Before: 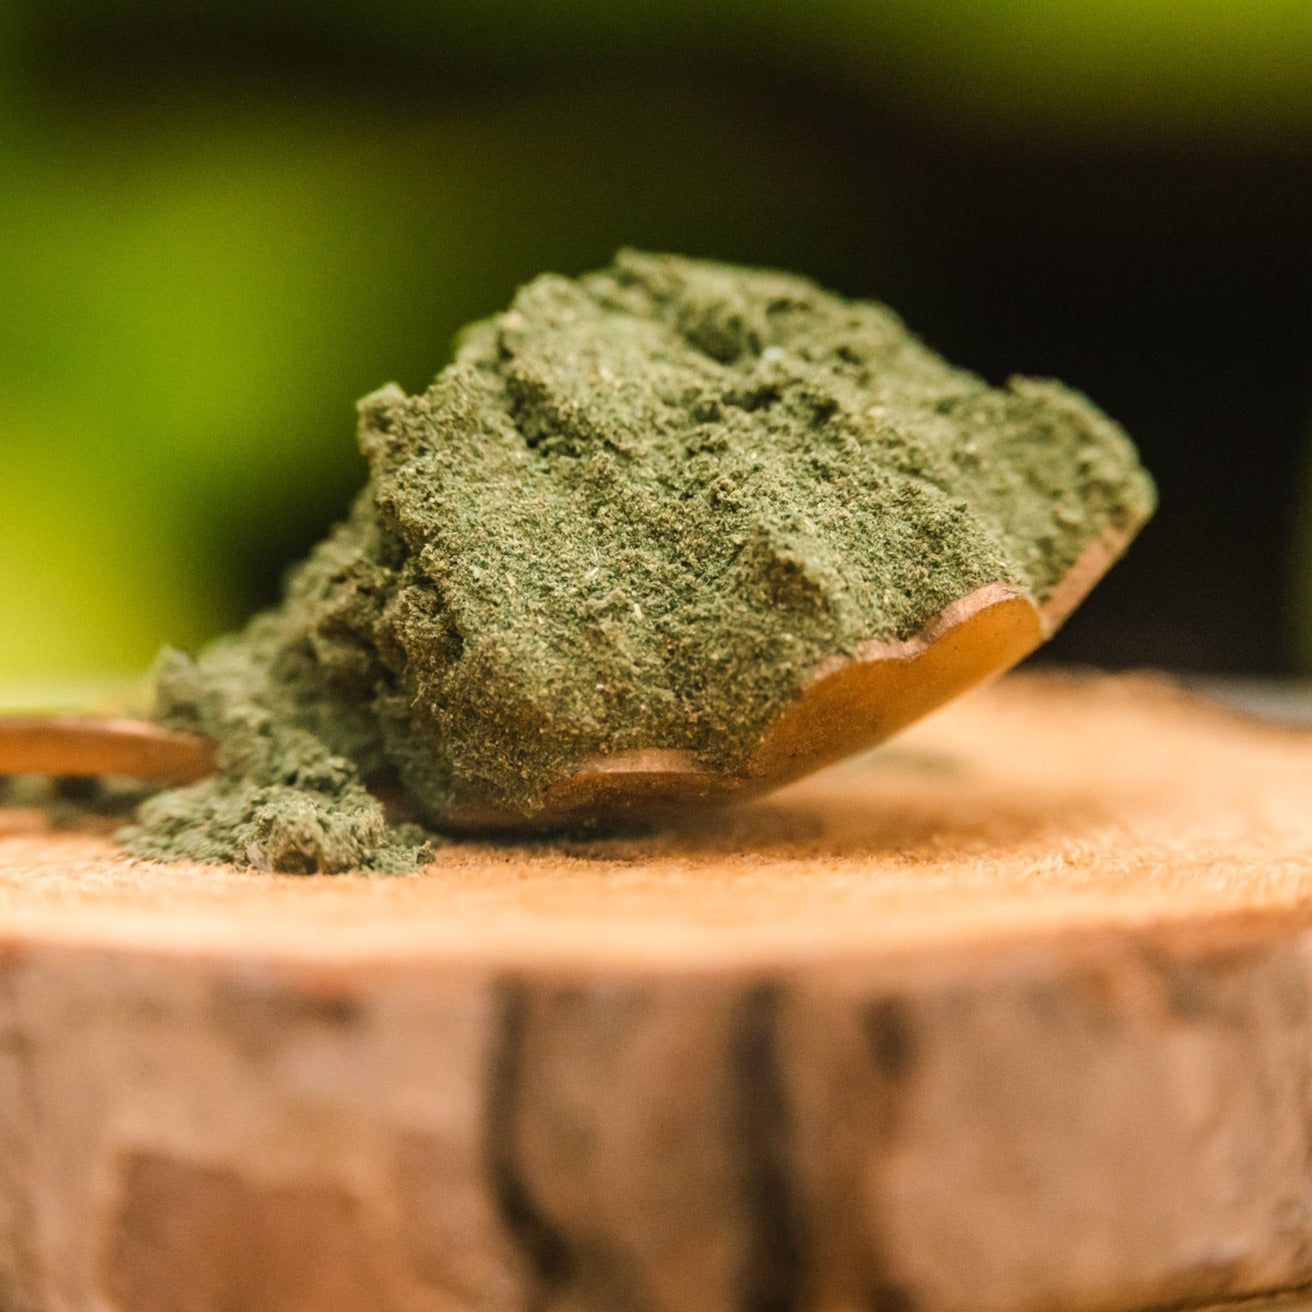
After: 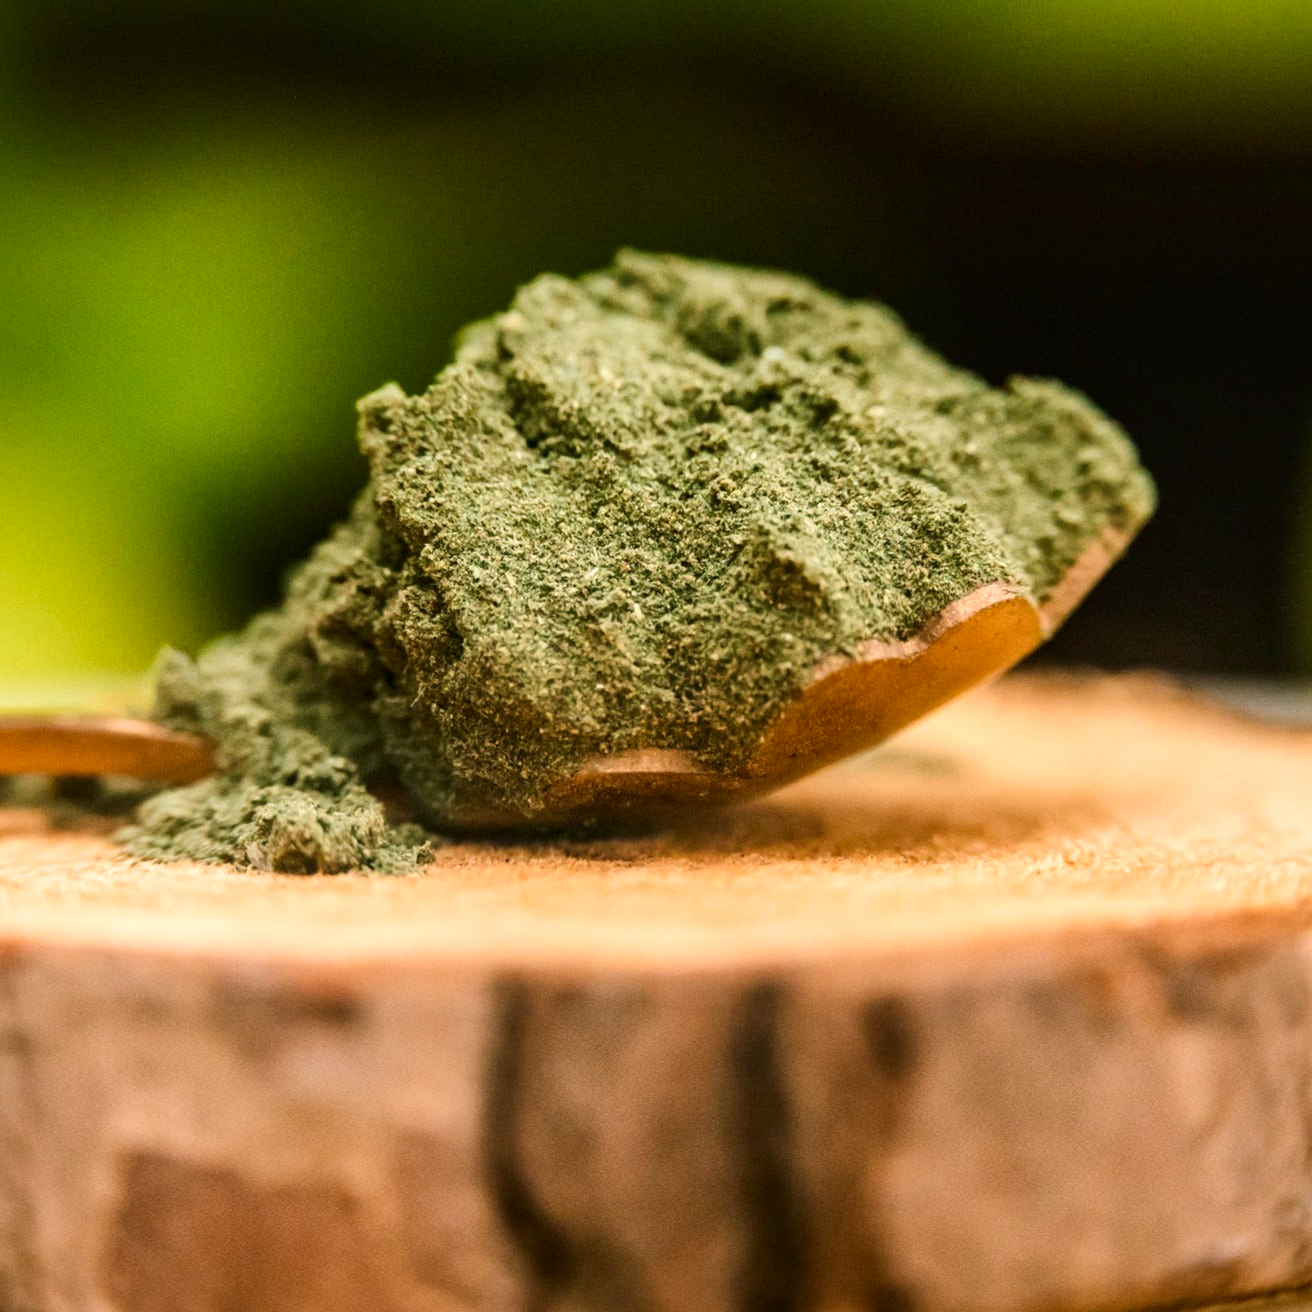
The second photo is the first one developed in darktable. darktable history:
tone equalizer: -8 EV 0.057 EV, mask exposure compensation -0.508 EV
local contrast: mode bilateral grid, contrast 19, coarseness 50, detail 128%, midtone range 0.2
contrast brightness saturation: contrast 0.147, brightness -0.013, saturation 0.098
